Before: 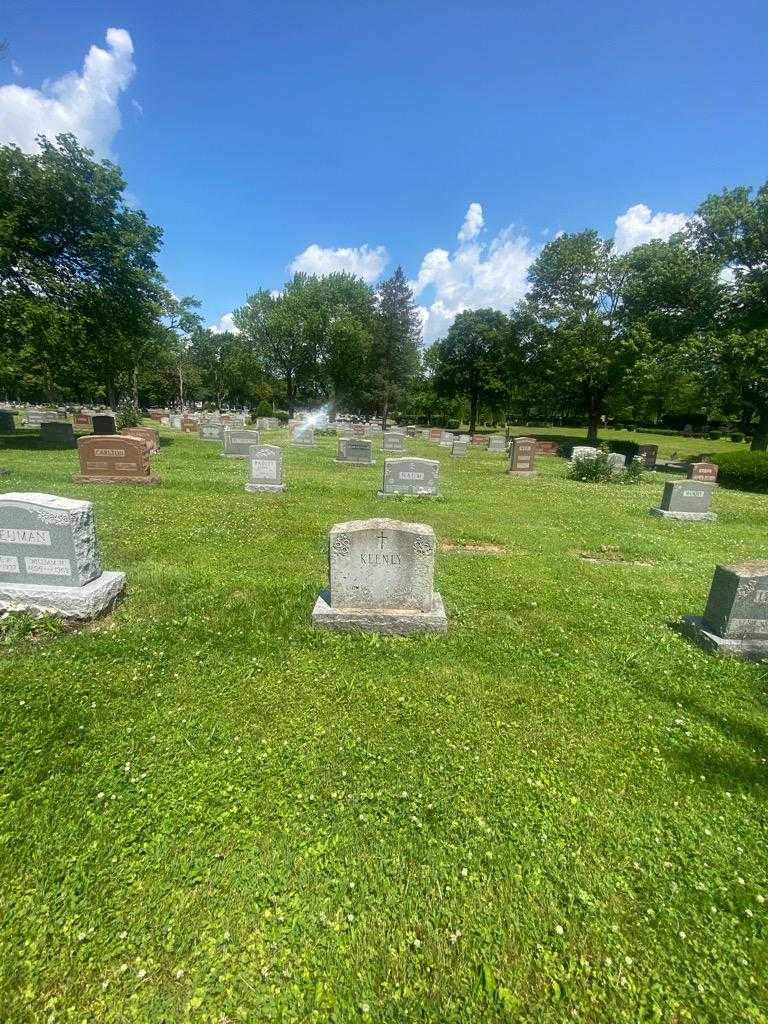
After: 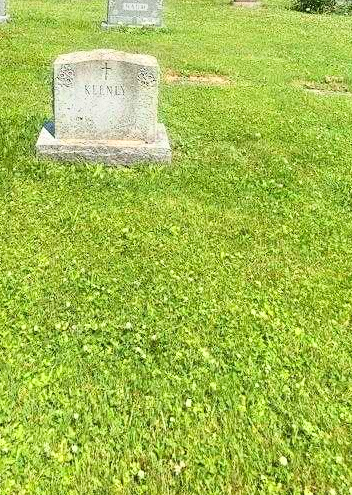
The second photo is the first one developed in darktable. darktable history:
crop: left 35.976%, top 45.819%, right 18.162%, bottom 5.807%
grain: coarseness 0.09 ISO, strength 40%
base curve: curves: ch0 [(0, 0) (0.028, 0.03) (0.121, 0.232) (0.46, 0.748) (0.859, 0.968) (1, 1)]
